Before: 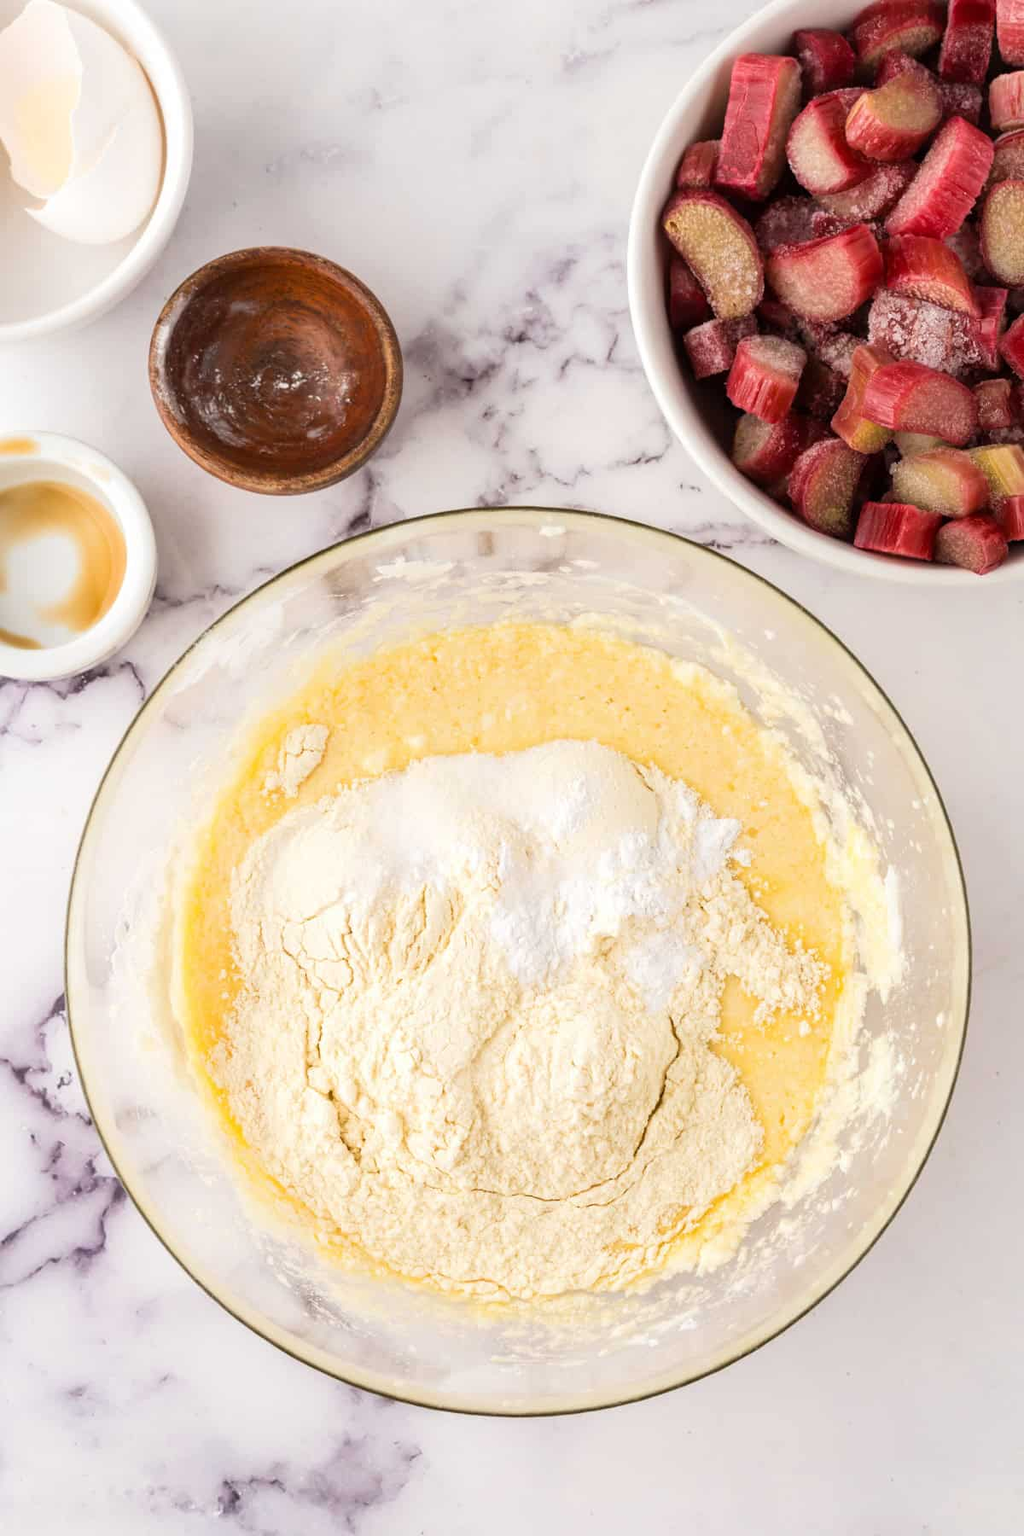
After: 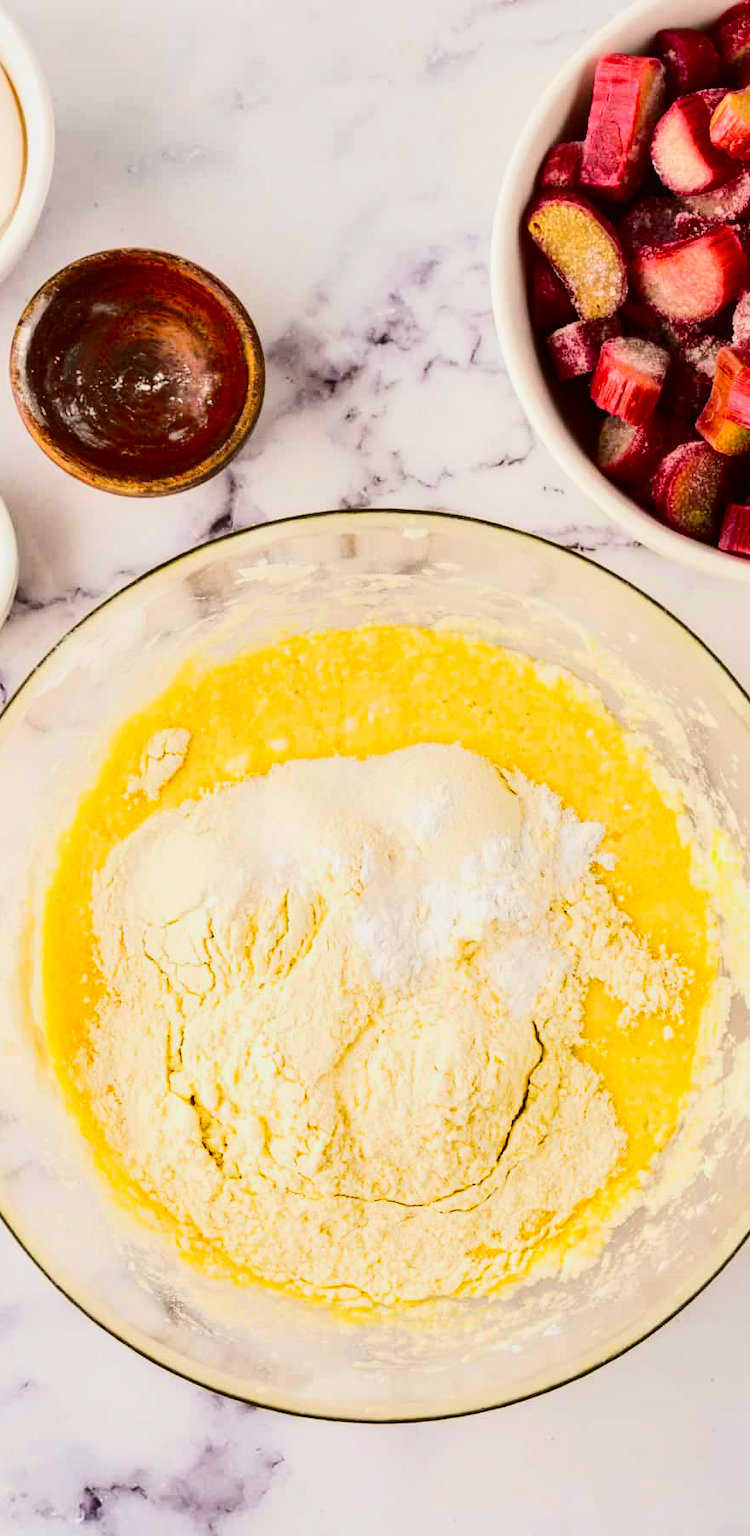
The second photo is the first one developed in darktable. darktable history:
shadows and highlights: shadows 49.2, highlights -40.65, soften with gaussian
contrast brightness saturation: contrast 0.118, brightness -0.117, saturation 0.198
crop: left 13.599%, top 0%, right 13.467%
tone curve: curves: ch0 [(0, 0.011) (0.104, 0.085) (0.236, 0.234) (0.398, 0.507) (0.498, 0.621) (0.65, 0.757) (0.835, 0.883) (1, 0.961)]; ch1 [(0, 0) (0.353, 0.344) (0.43, 0.401) (0.479, 0.476) (0.502, 0.502) (0.54, 0.542) (0.602, 0.613) (0.638, 0.668) (0.693, 0.727) (1, 1)]; ch2 [(0, 0) (0.34, 0.314) (0.434, 0.43) (0.5, 0.506) (0.521, 0.54) (0.54, 0.56) (0.595, 0.613) (0.644, 0.729) (1, 1)], color space Lab, independent channels, preserve colors none
